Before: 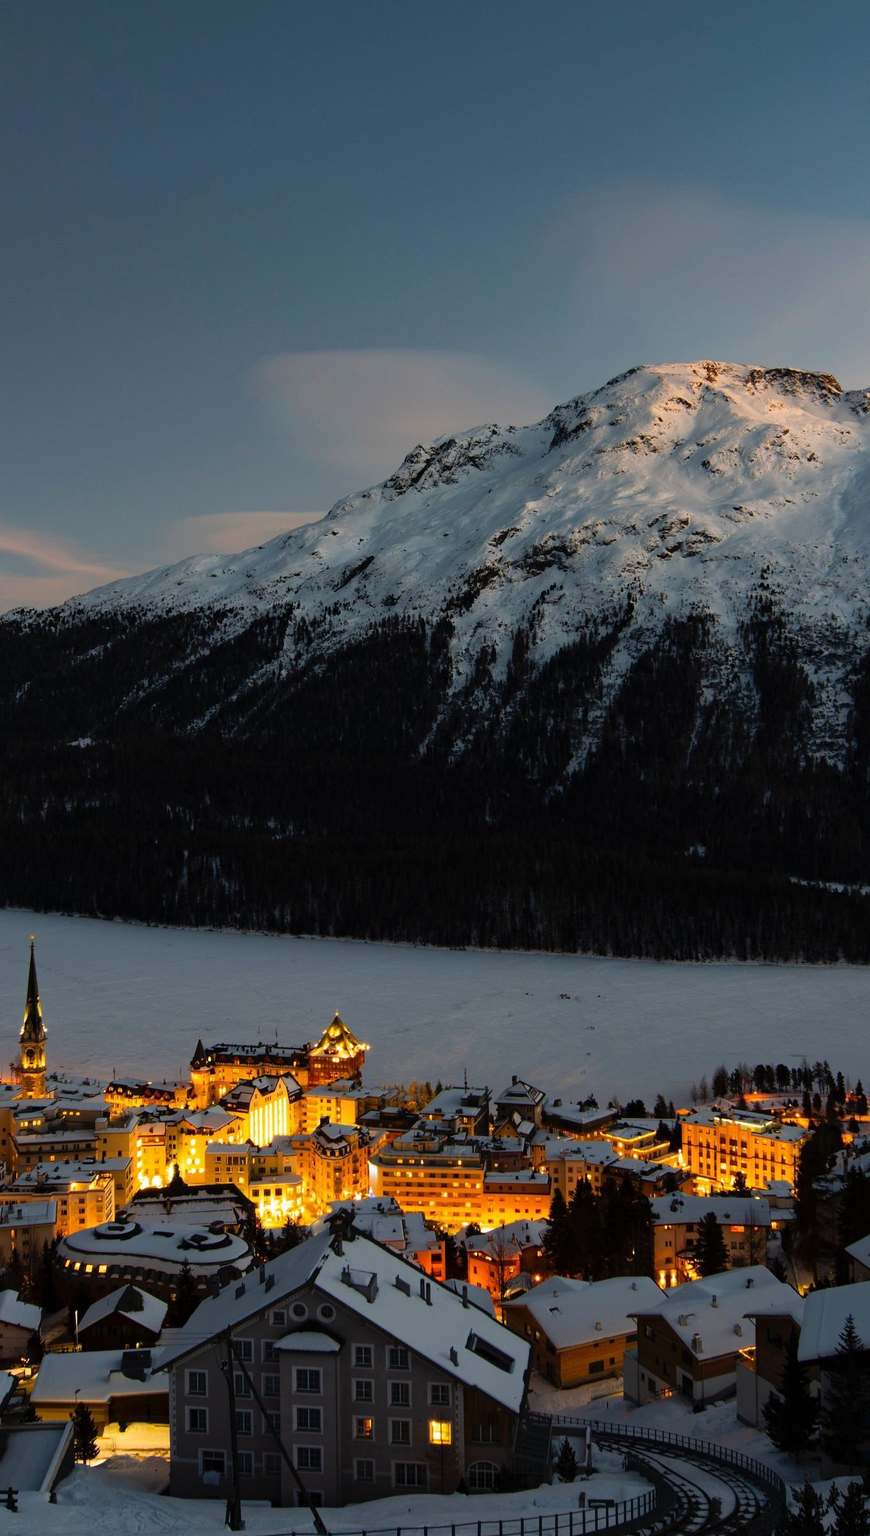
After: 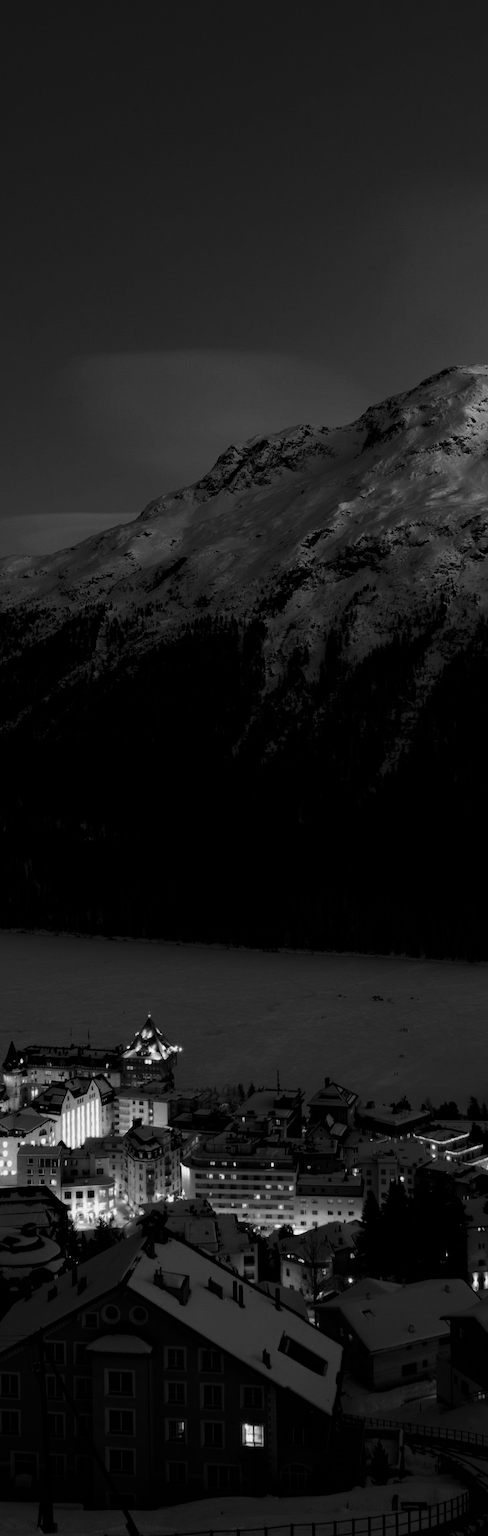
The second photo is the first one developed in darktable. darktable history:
crop: left 21.674%, right 22.086%
contrast brightness saturation: contrast -0.03, brightness -0.59, saturation -1
